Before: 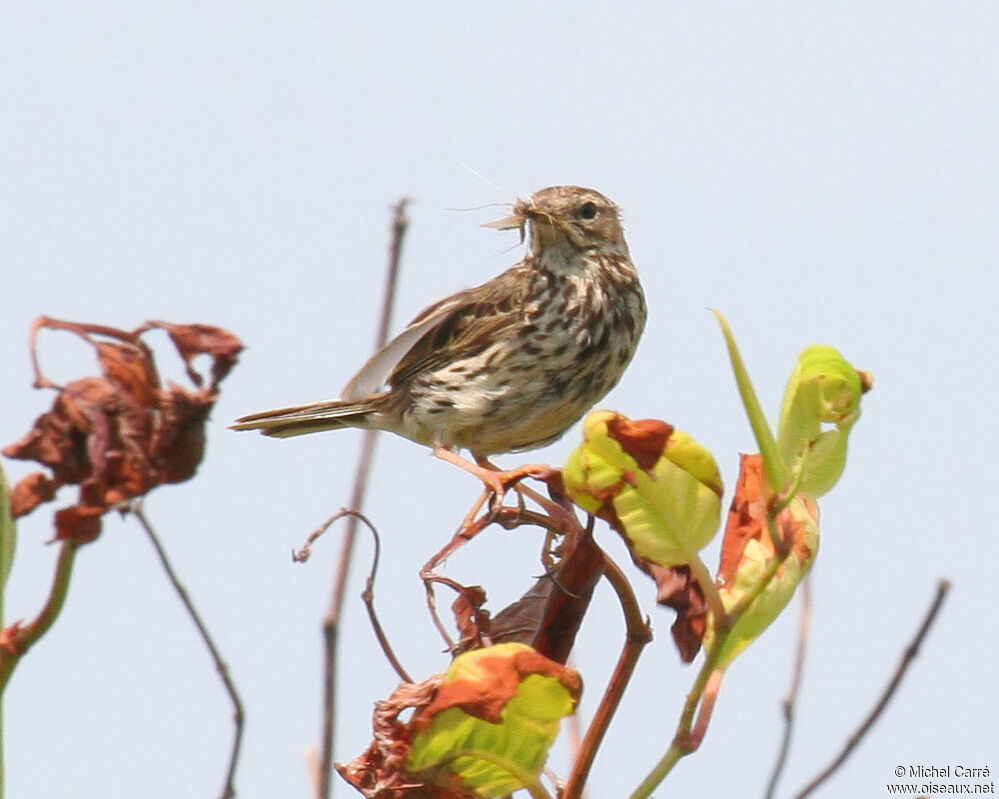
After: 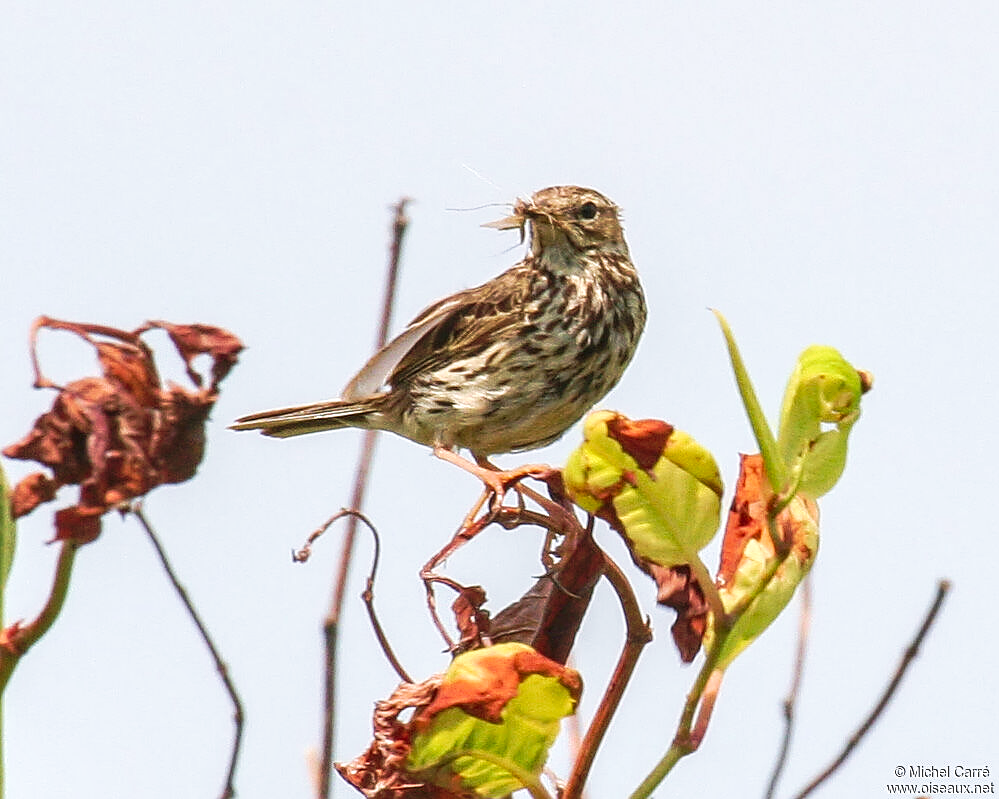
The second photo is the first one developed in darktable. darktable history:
velvia: on, module defaults
tone curve: curves: ch0 [(0, 0) (0.003, 0.009) (0.011, 0.019) (0.025, 0.034) (0.044, 0.057) (0.069, 0.082) (0.1, 0.104) (0.136, 0.131) (0.177, 0.165) (0.224, 0.212) (0.277, 0.279) (0.335, 0.342) (0.399, 0.401) (0.468, 0.477) (0.543, 0.572) (0.623, 0.675) (0.709, 0.772) (0.801, 0.85) (0.898, 0.942) (1, 1)], preserve colors none
local contrast: detail 130%
sharpen: on, module defaults
